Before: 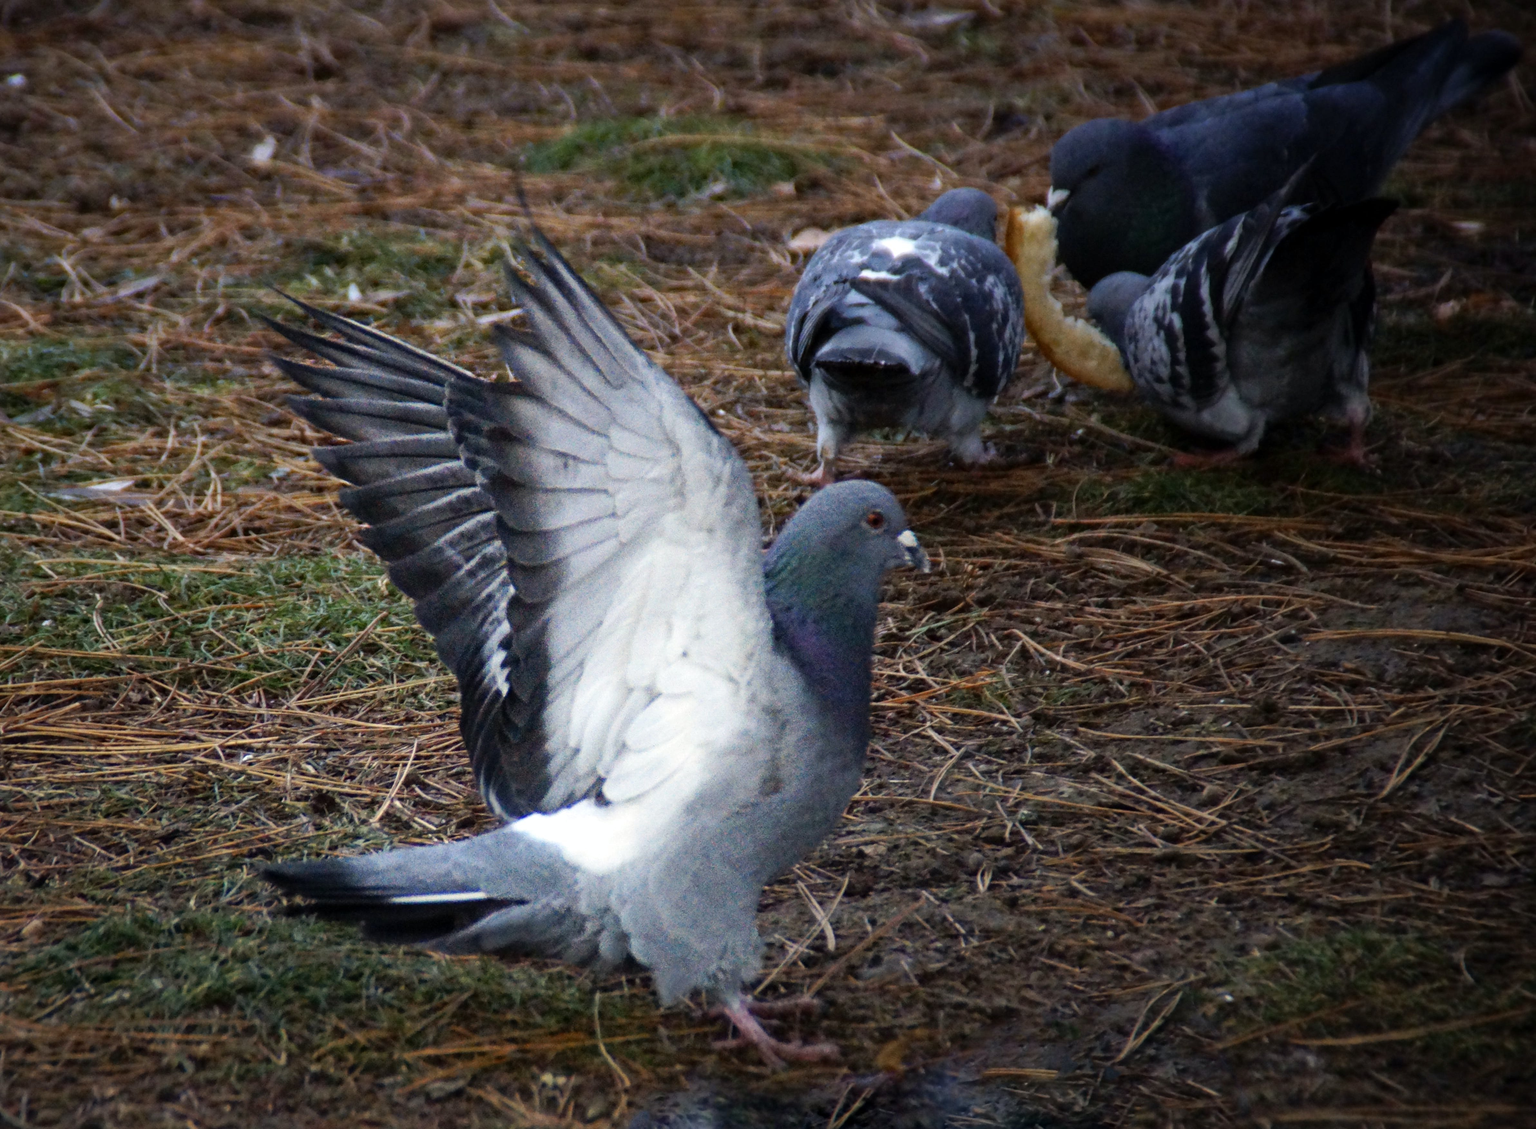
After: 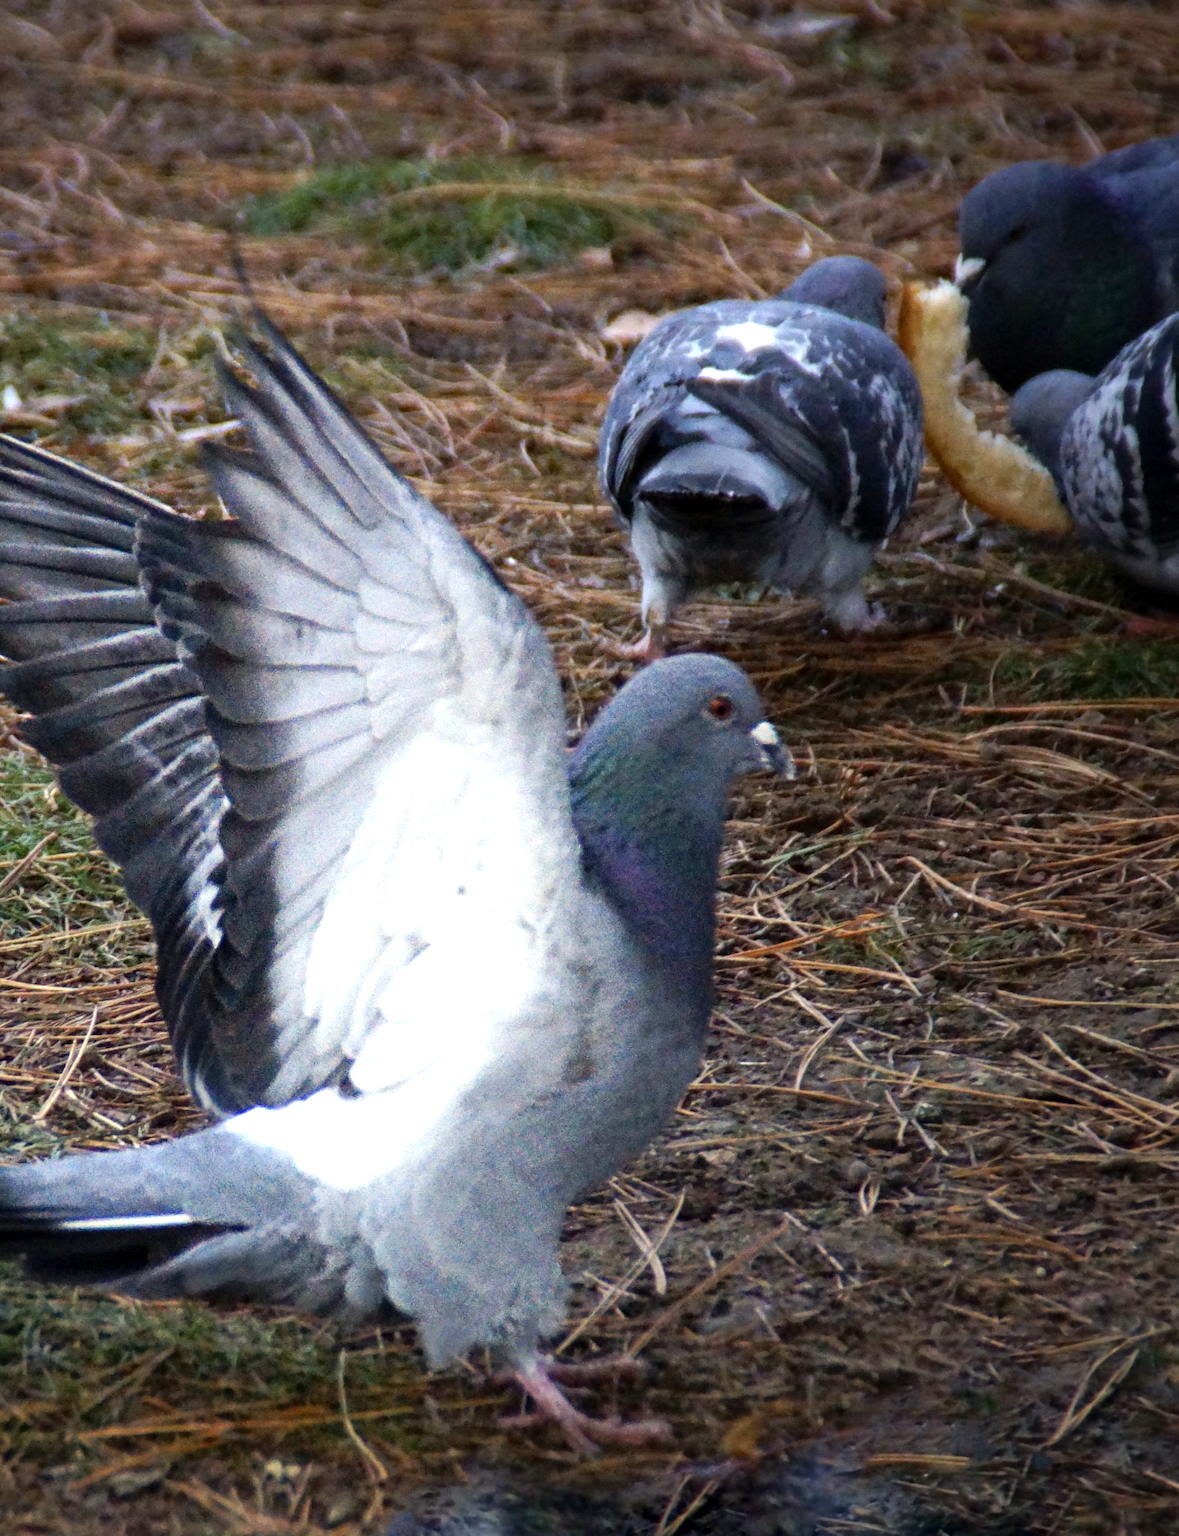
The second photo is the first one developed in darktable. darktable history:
crop and rotate: left 22.535%, right 21.023%
exposure: black level correction 0.001, exposure 0.5 EV, compensate highlight preservation false
